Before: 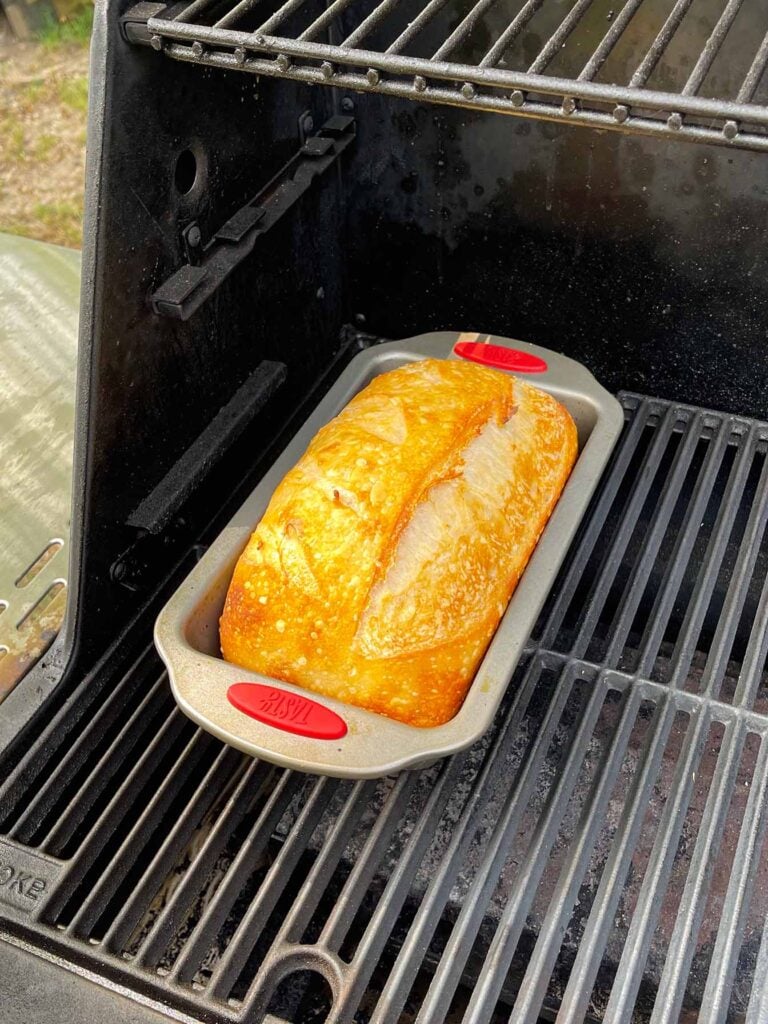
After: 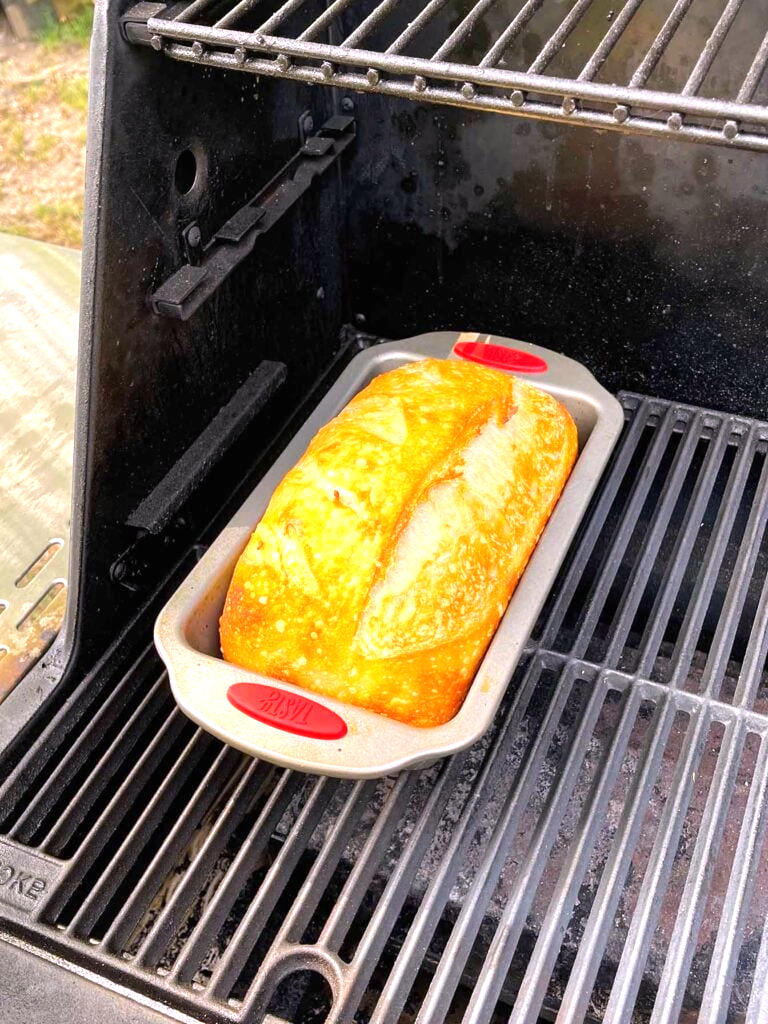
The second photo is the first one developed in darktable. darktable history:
white balance: red 1.05, blue 1.072
exposure: exposure 0.661 EV, compensate highlight preservation false
